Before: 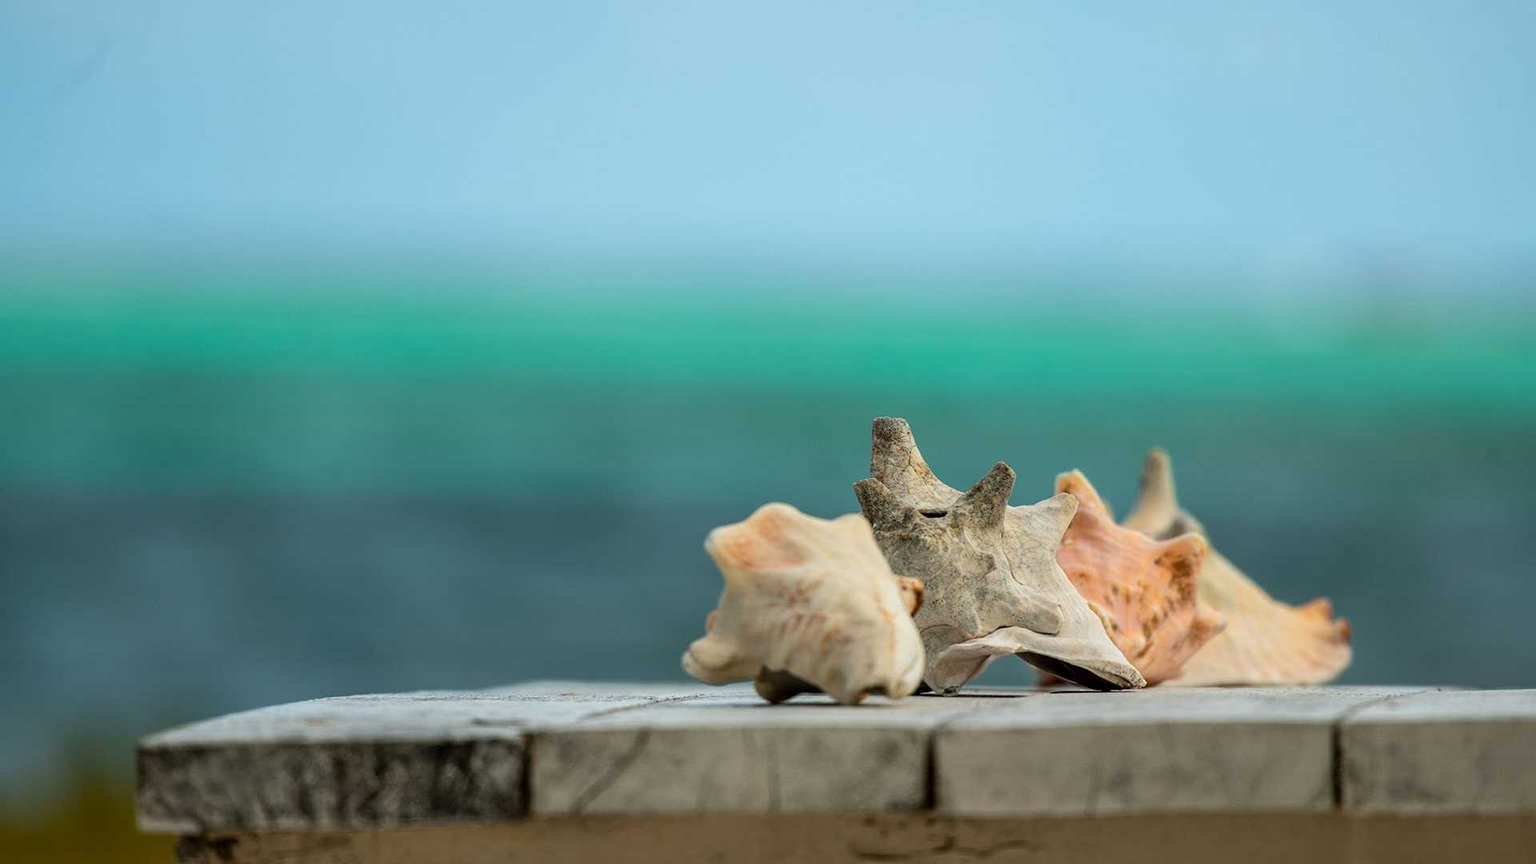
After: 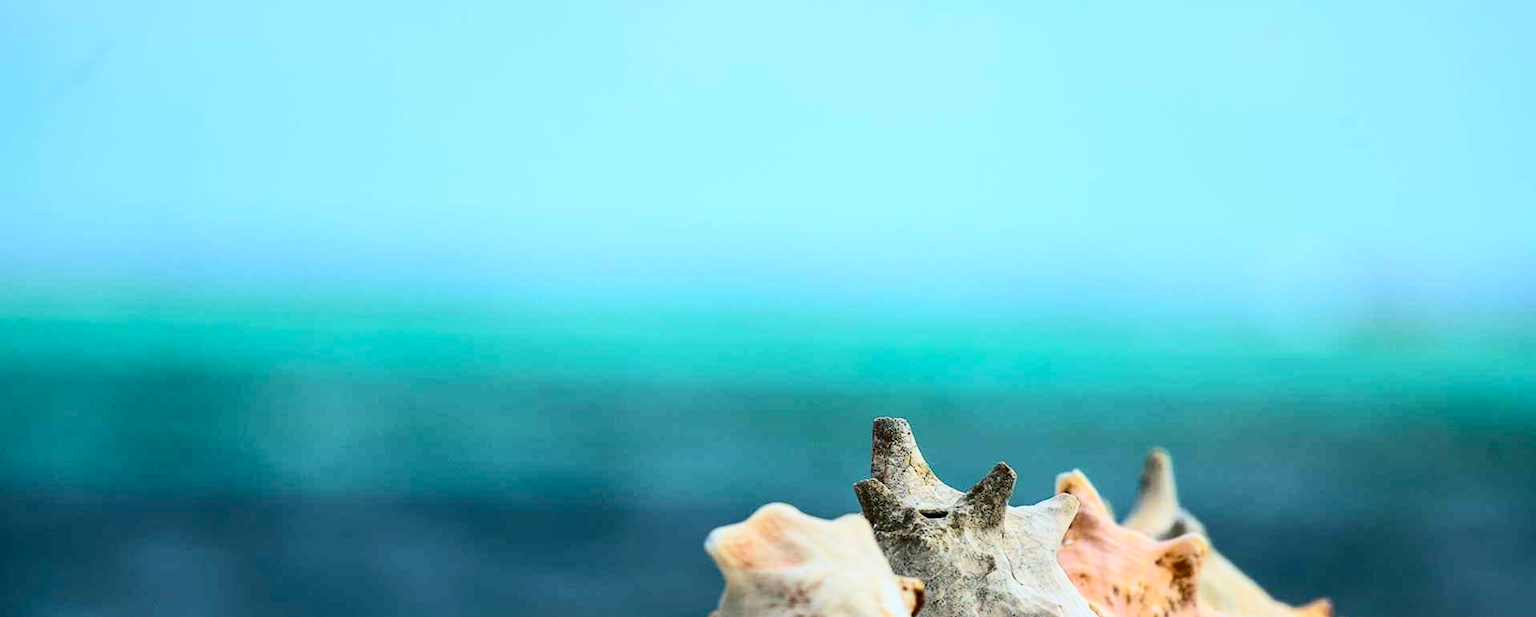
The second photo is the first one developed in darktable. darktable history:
white balance: red 0.931, blue 1.11
contrast brightness saturation: contrast 0.4, brightness 0.05, saturation 0.25
crop: bottom 28.576%
